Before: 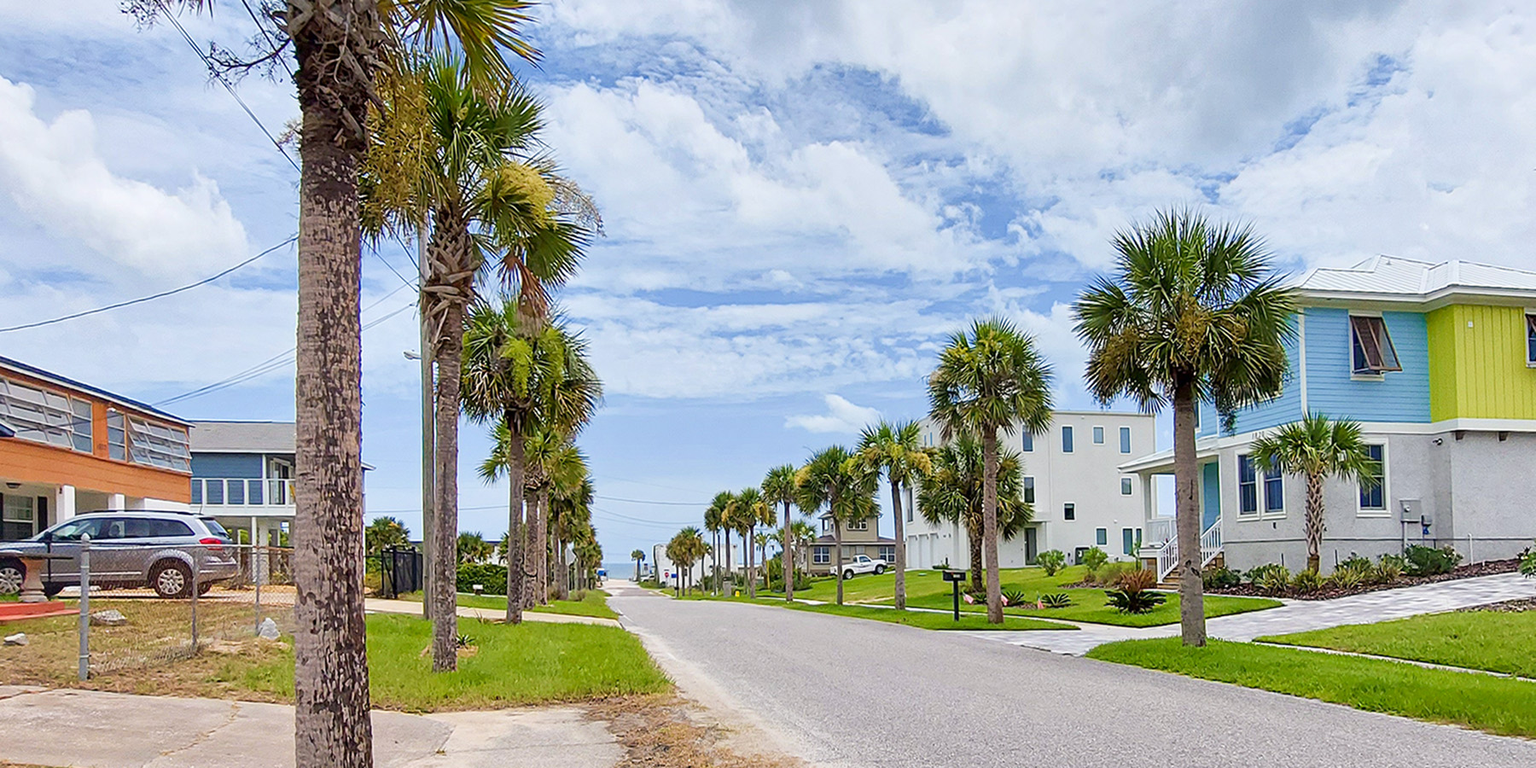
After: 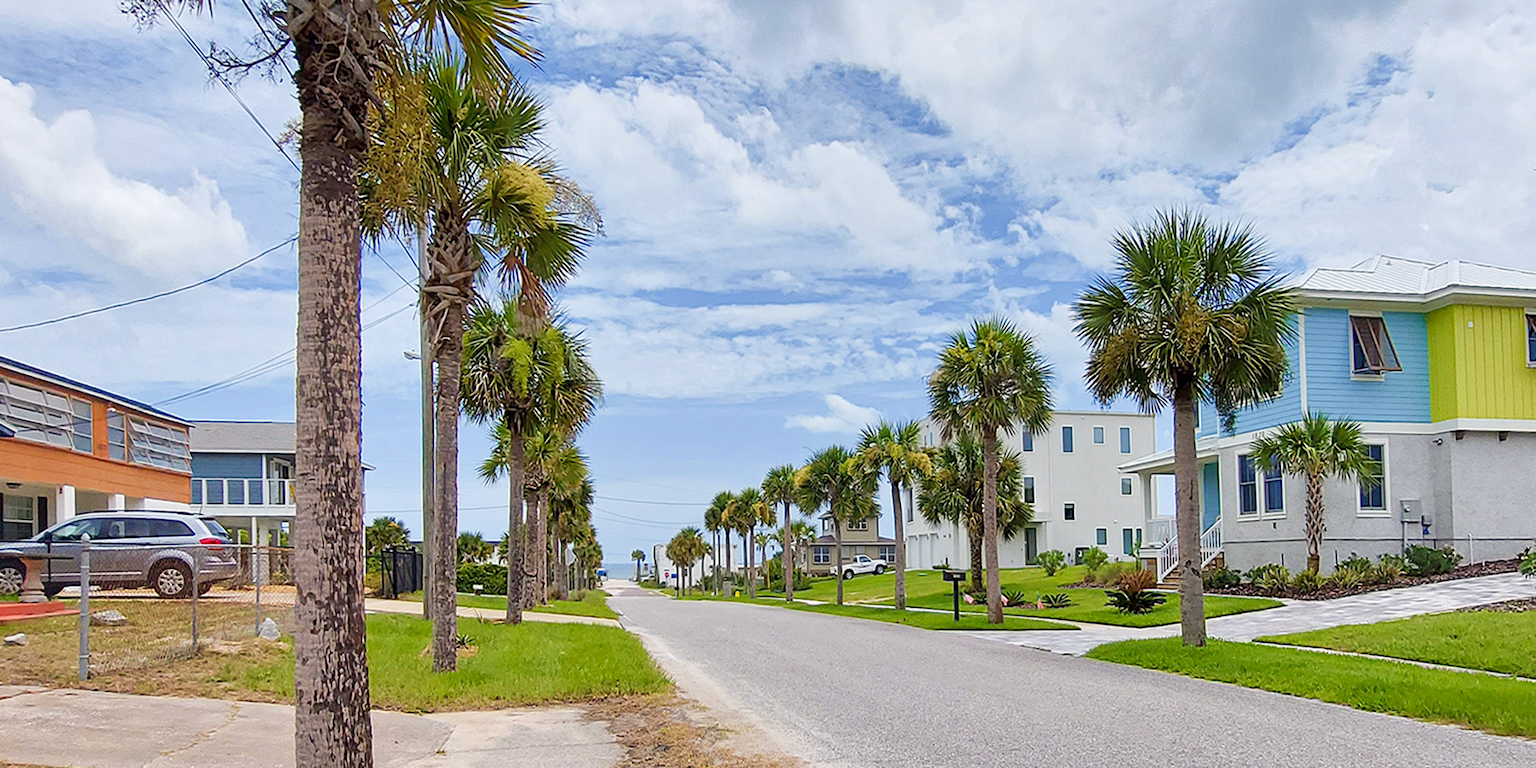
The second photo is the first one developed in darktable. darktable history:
shadows and highlights: shadows 25.32, highlights -23.44, highlights color adjustment 0.491%
